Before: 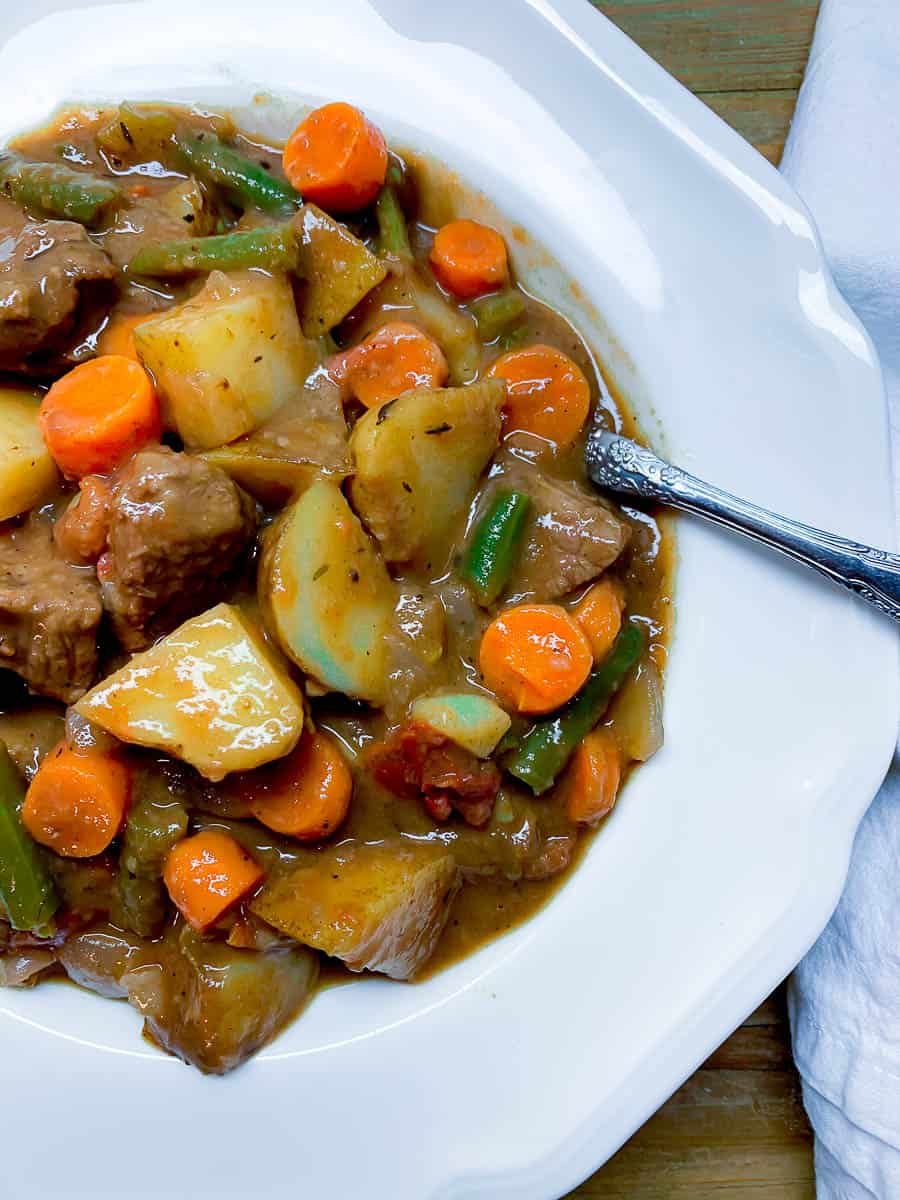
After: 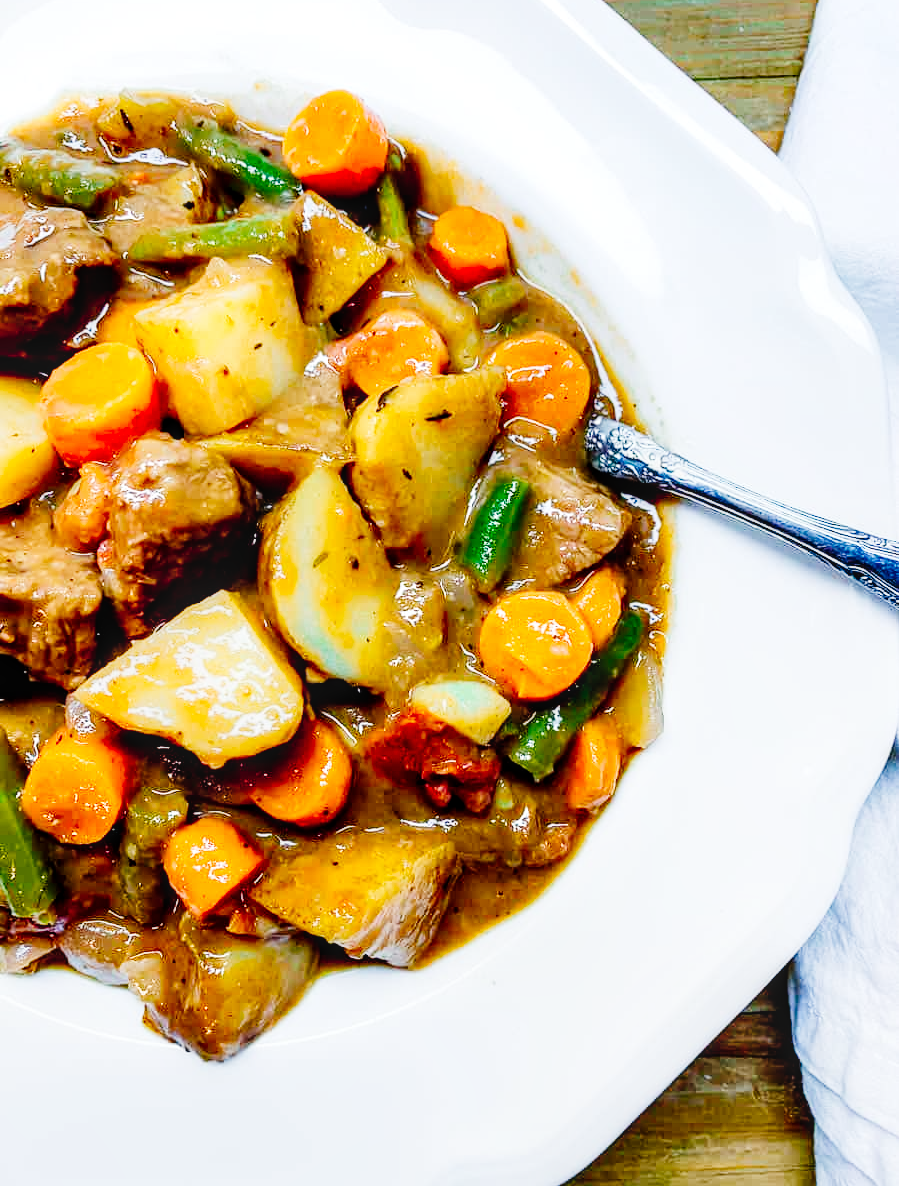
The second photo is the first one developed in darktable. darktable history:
crop: top 1.107%, right 0.041%
local contrast: on, module defaults
tone curve: curves: ch0 [(0, 0) (0.004, 0) (0.133, 0.071) (0.325, 0.456) (0.832, 0.957) (1, 1)], preserve colors none
